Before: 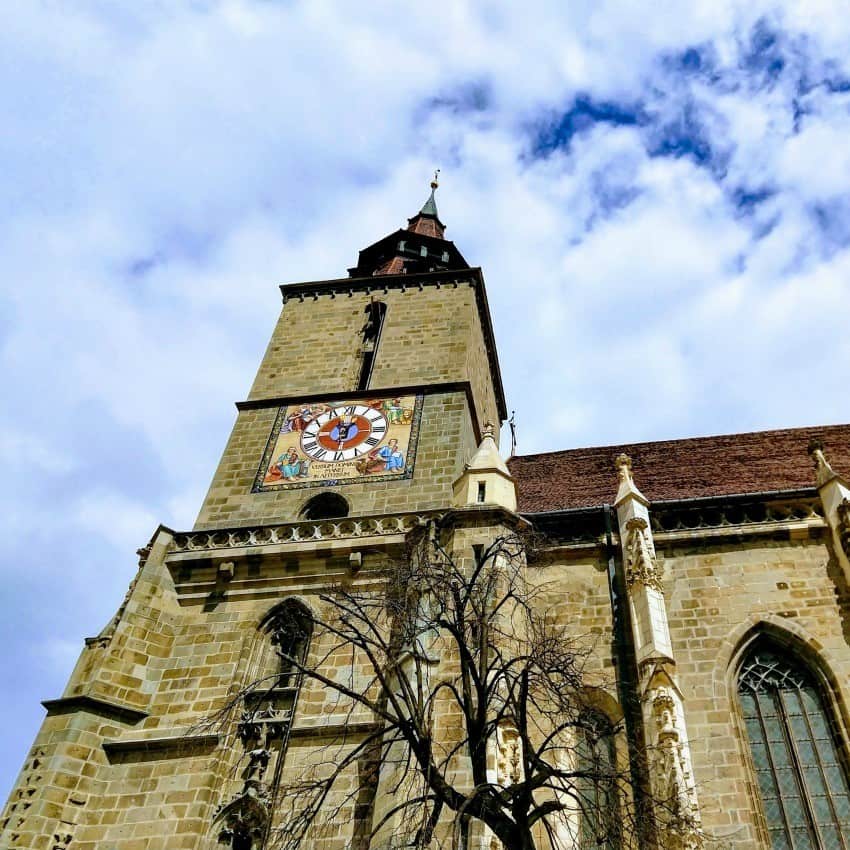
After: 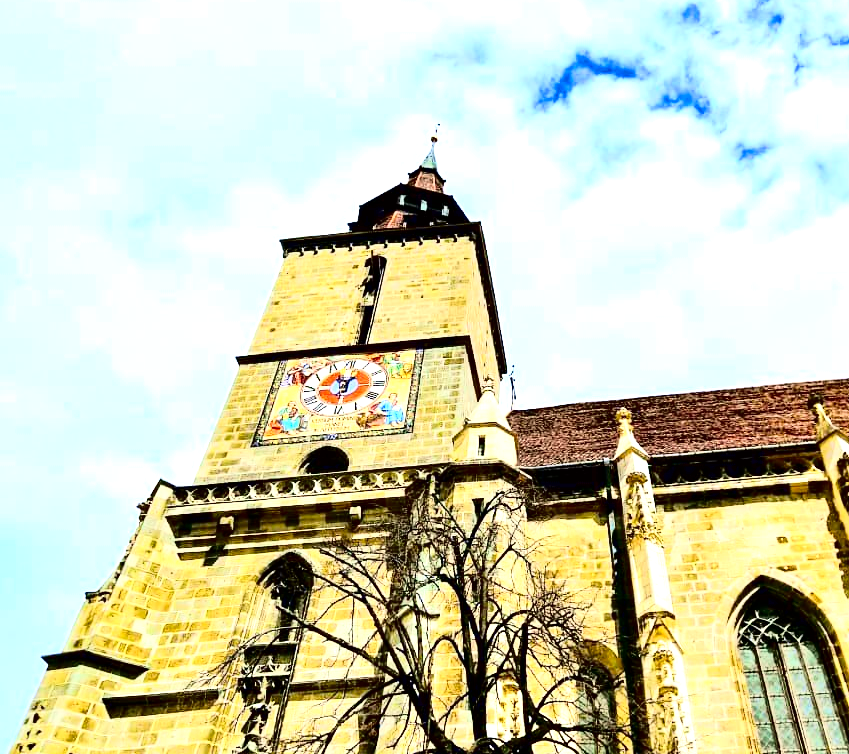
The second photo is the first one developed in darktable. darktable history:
contrast brightness saturation: contrast 0.28
crop and rotate: top 5.609%, bottom 5.609%
tone curve: curves: ch0 [(0.024, 0) (0.075, 0.034) (0.145, 0.098) (0.257, 0.259) (0.408, 0.45) (0.611, 0.64) (0.81, 0.857) (1, 1)]; ch1 [(0, 0) (0.287, 0.198) (0.501, 0.506) (0.56, 0.57) (0.712, 0.777) (0.976, 0.992)]; ch2 [(0, 0) (0.5, 0.5) (0.523, 0.552) (0.59, 0.603) (0.681, 0.754) (1, 1)], color space Lab, independent channels, preserve colors none
exposure: black level correction 0, exposure 1.2 EV, compensate highlight preservation false
